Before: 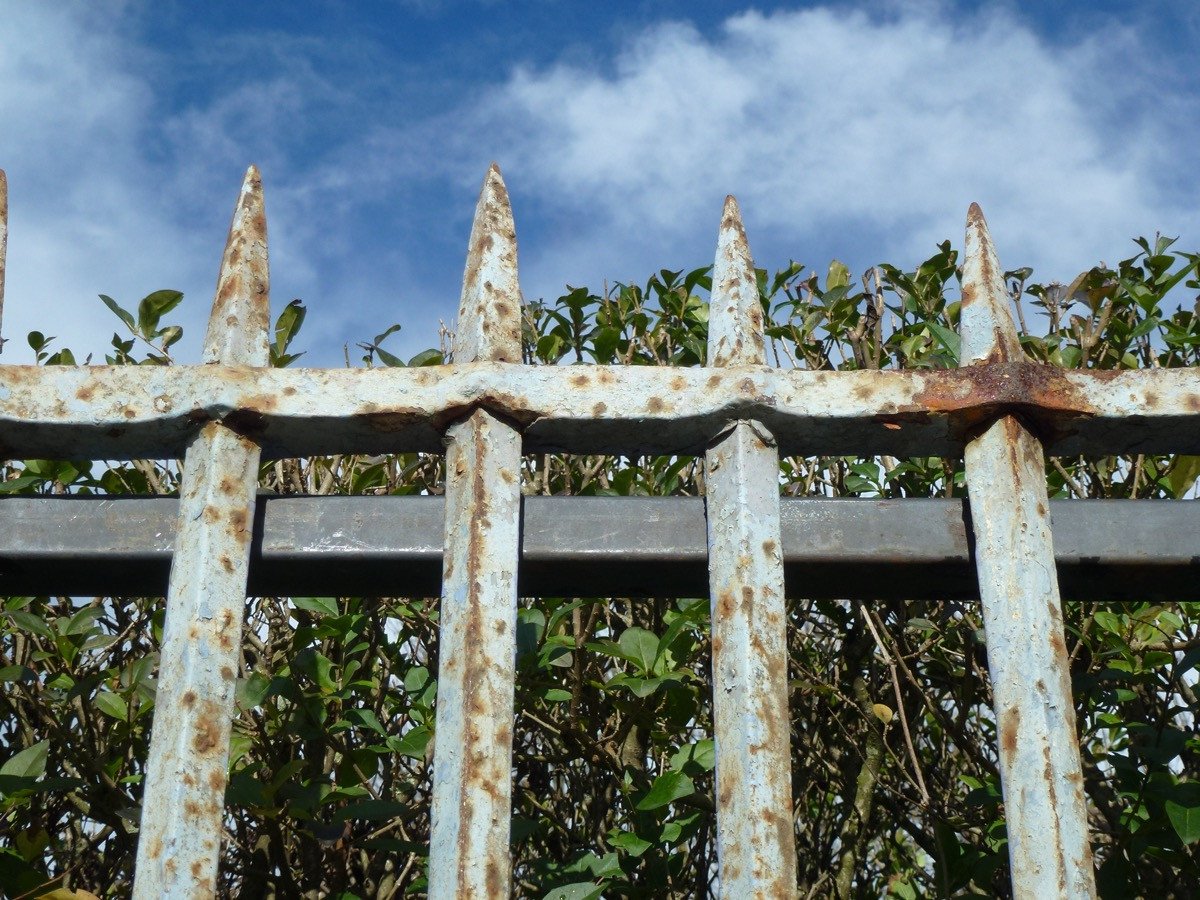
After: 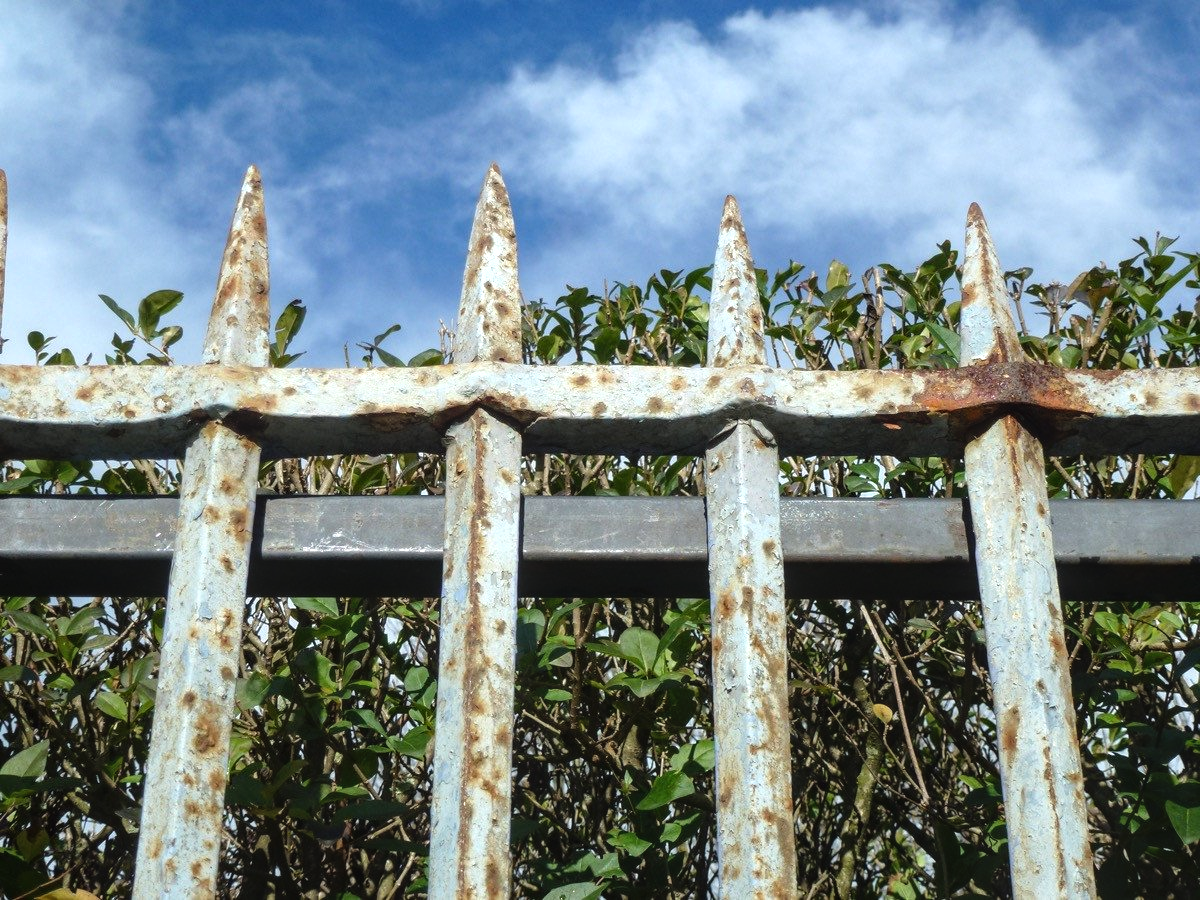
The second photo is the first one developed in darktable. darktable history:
tone equalizer: -8 EV -0.399 EV, -7 EV -0.398 EV, -6 EV -0.35 EV, -5 EV -0.187 EV, -3 EV 0.236 EV, -2 EV 0.36 EV, -1 EV 0.385 EV, +0 EV 0.411 EV
local contrast: detail 114%
